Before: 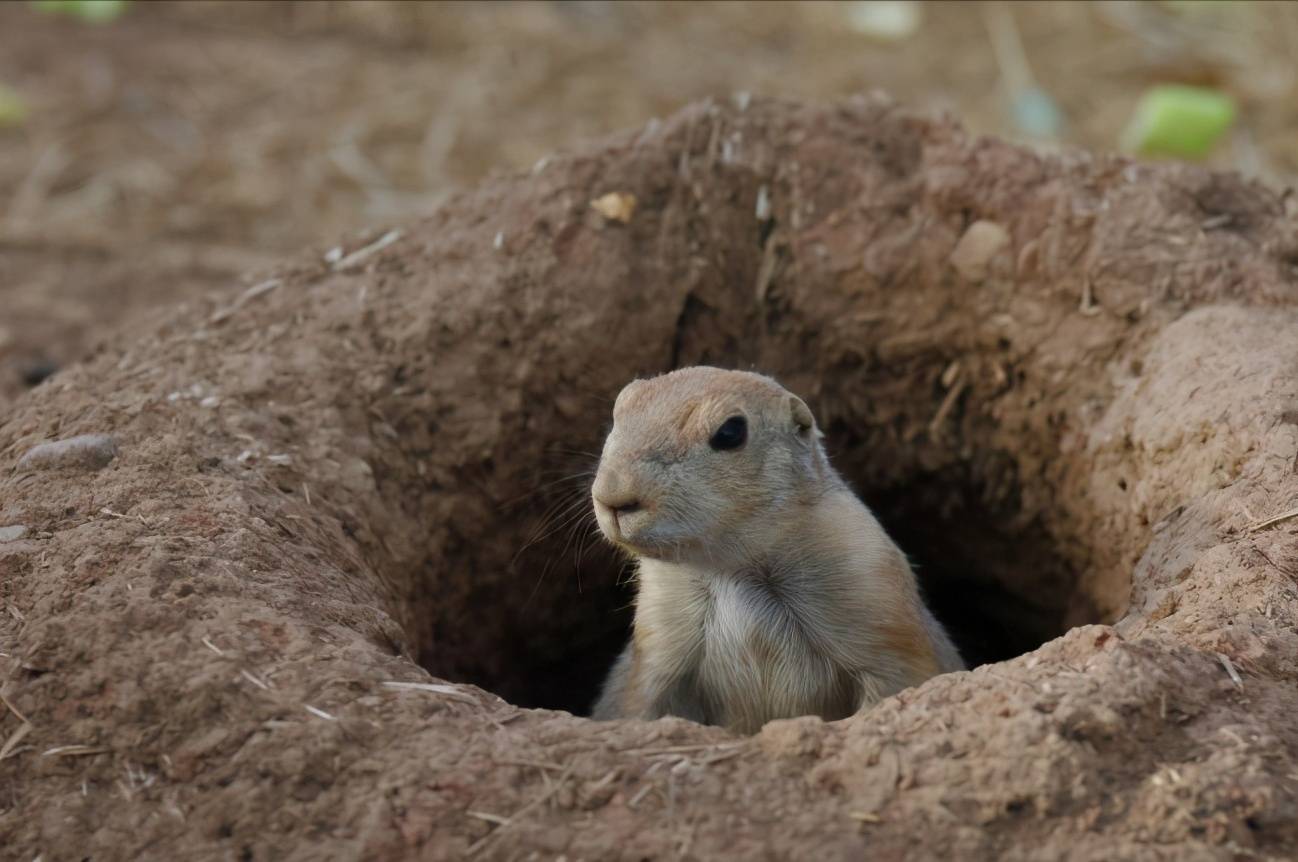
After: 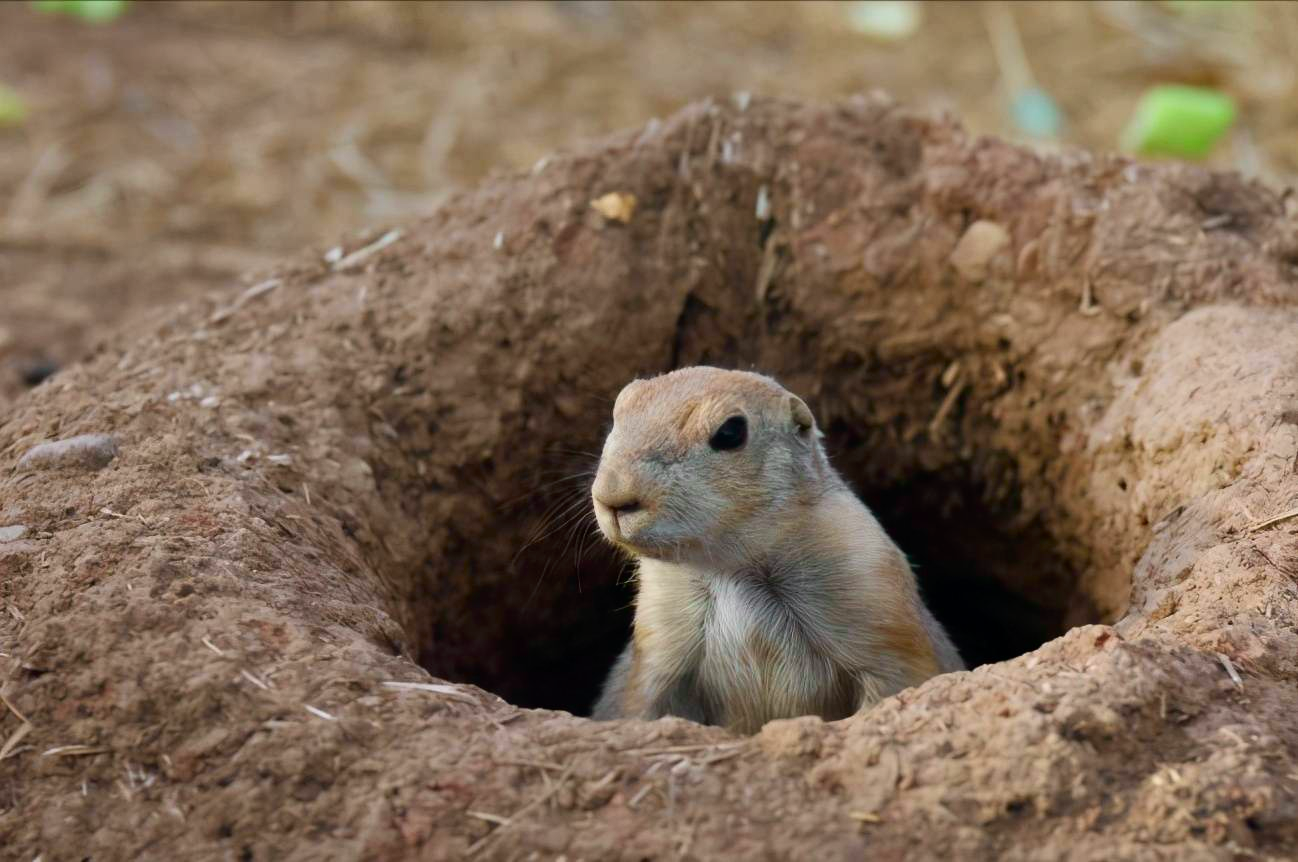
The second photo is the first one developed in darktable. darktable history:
tone curve: curves: ch0 [(0, 0) (0.051, 0.03) (0.096, 0.071) (0.243, 0.246) (0.461, 0.515) (0.605, 0.692) (0.761, 0.85) (0.881, 0.933) (1, 0.984)]; ch1 [(0, 0) (0.1, 0.038) (0.318, 0.243) (0.431, 0.384) (0.488, 0.475) (0.499, 0.499) (0.534, 0.546) (0.567, 0.592) (0.601, 0.632) (0.734, 0.809) (1, 1)]; ch2 [(0, 0) (0.297, 0.257) (0.414, 0.379) (0.453, 0.45) (0.479, 0.483) (0.504, 0.499) (0.52, 0.519) (0.541, 0.554) (0.614, 0.652) (0.817, 0.874) (1, 1)], color space Lab, independent channels, preserve colors none
